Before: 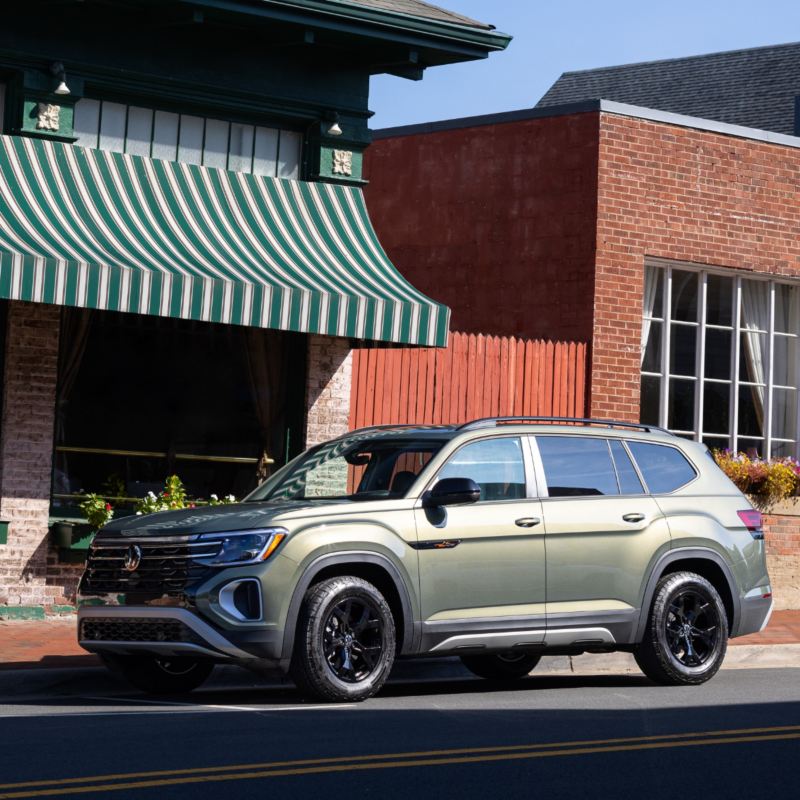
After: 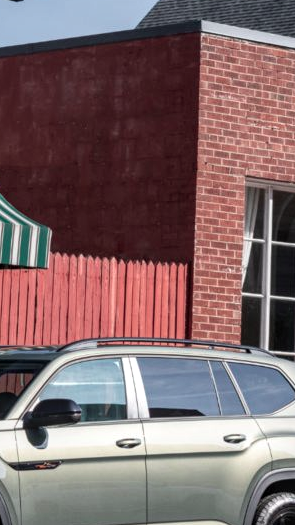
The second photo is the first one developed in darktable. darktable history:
crop and rotate: left 49.936%, top 10.094%, right 13.136%, bottom 24.256%
color contrast: blue-yellow contrast 0.62
white balance: red 1, blue 1
local contrast: on, module defaults
